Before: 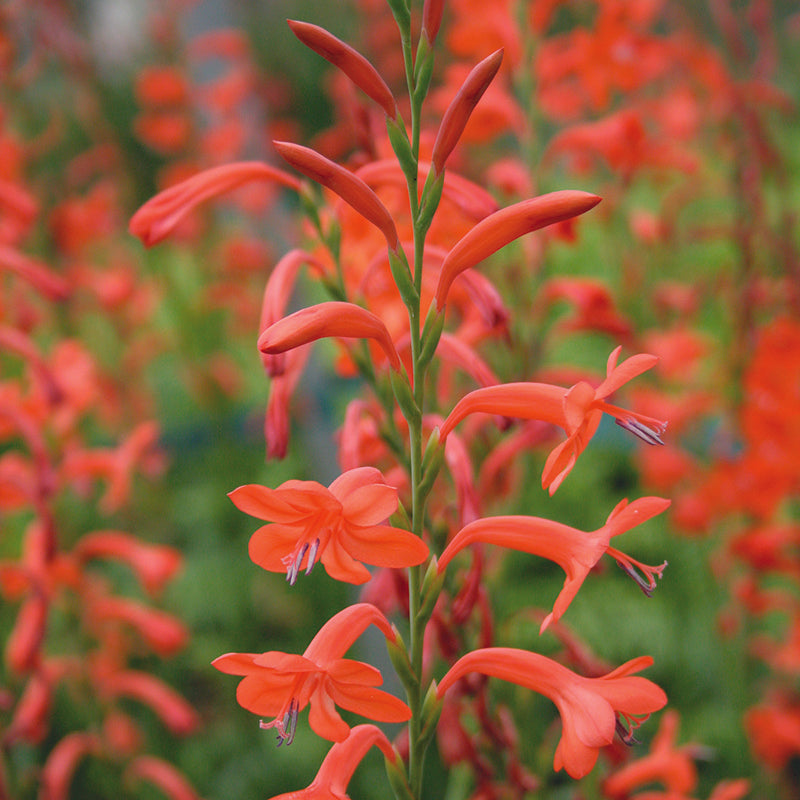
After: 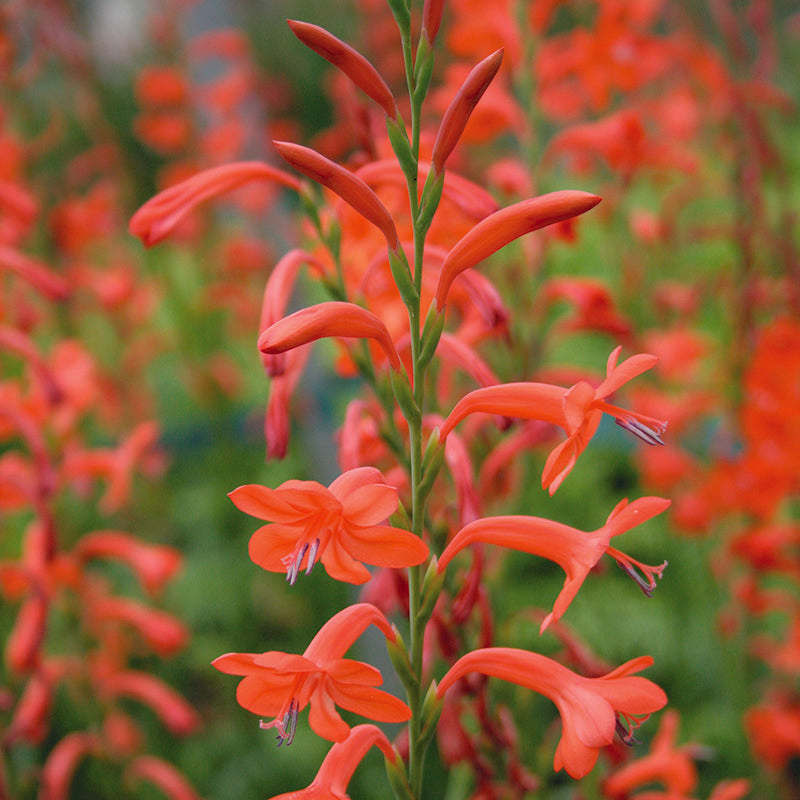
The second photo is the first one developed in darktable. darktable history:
exposure: black level correction 0.005, exposure 0.017 EV, compensate exposure bias true, compensate highlight preservation false
